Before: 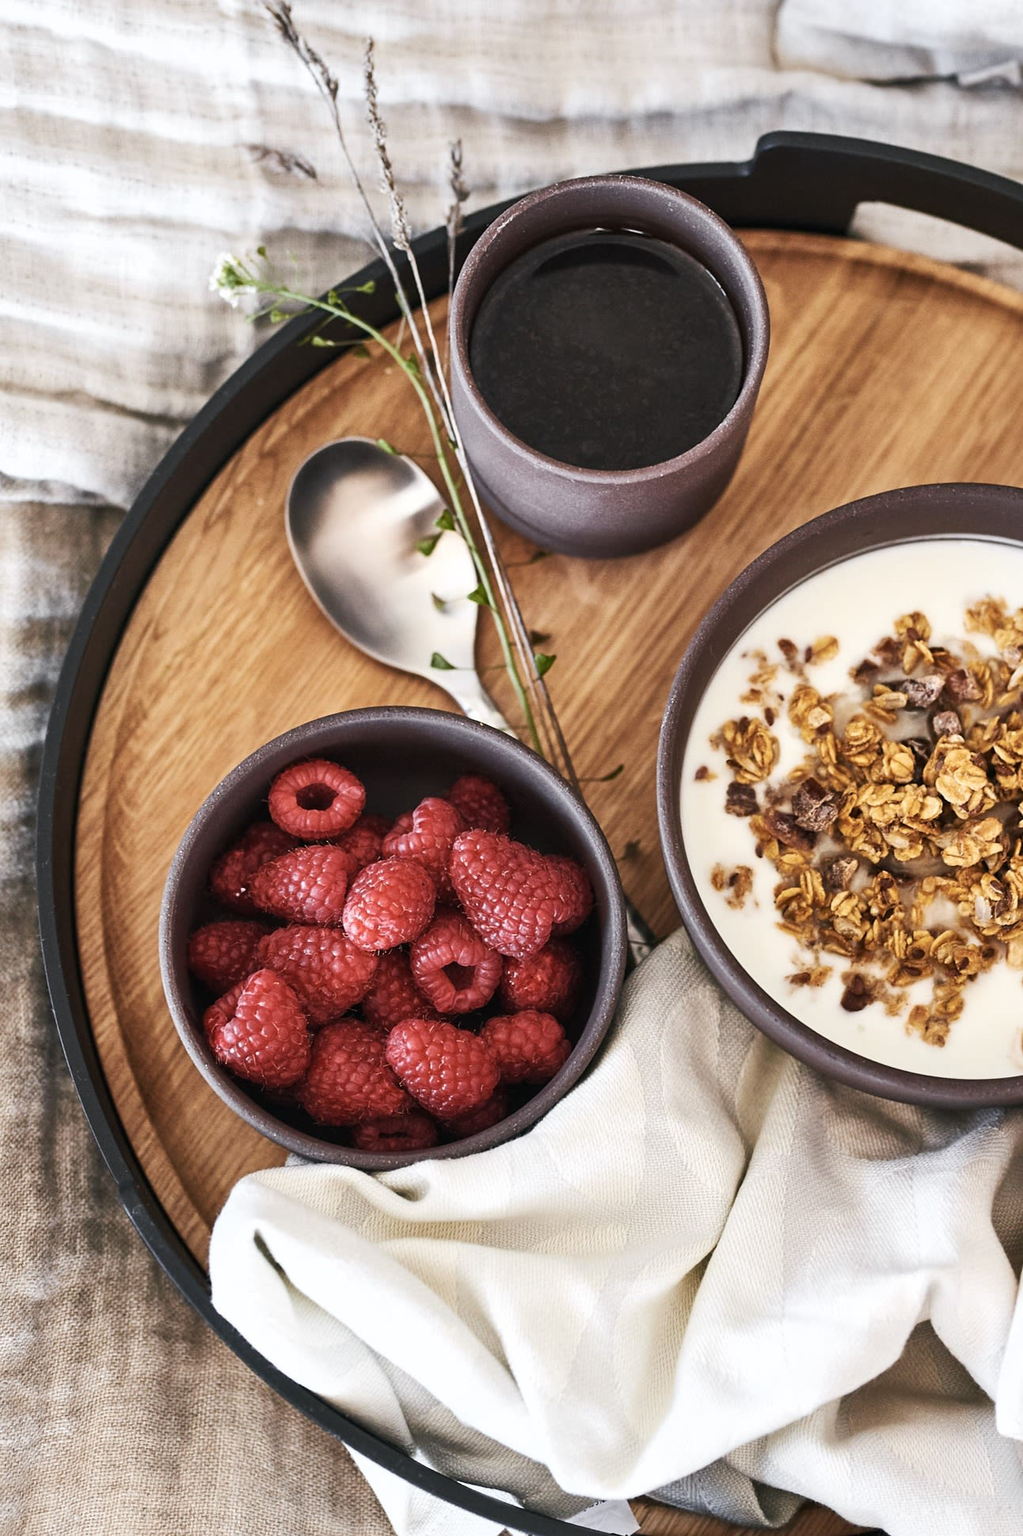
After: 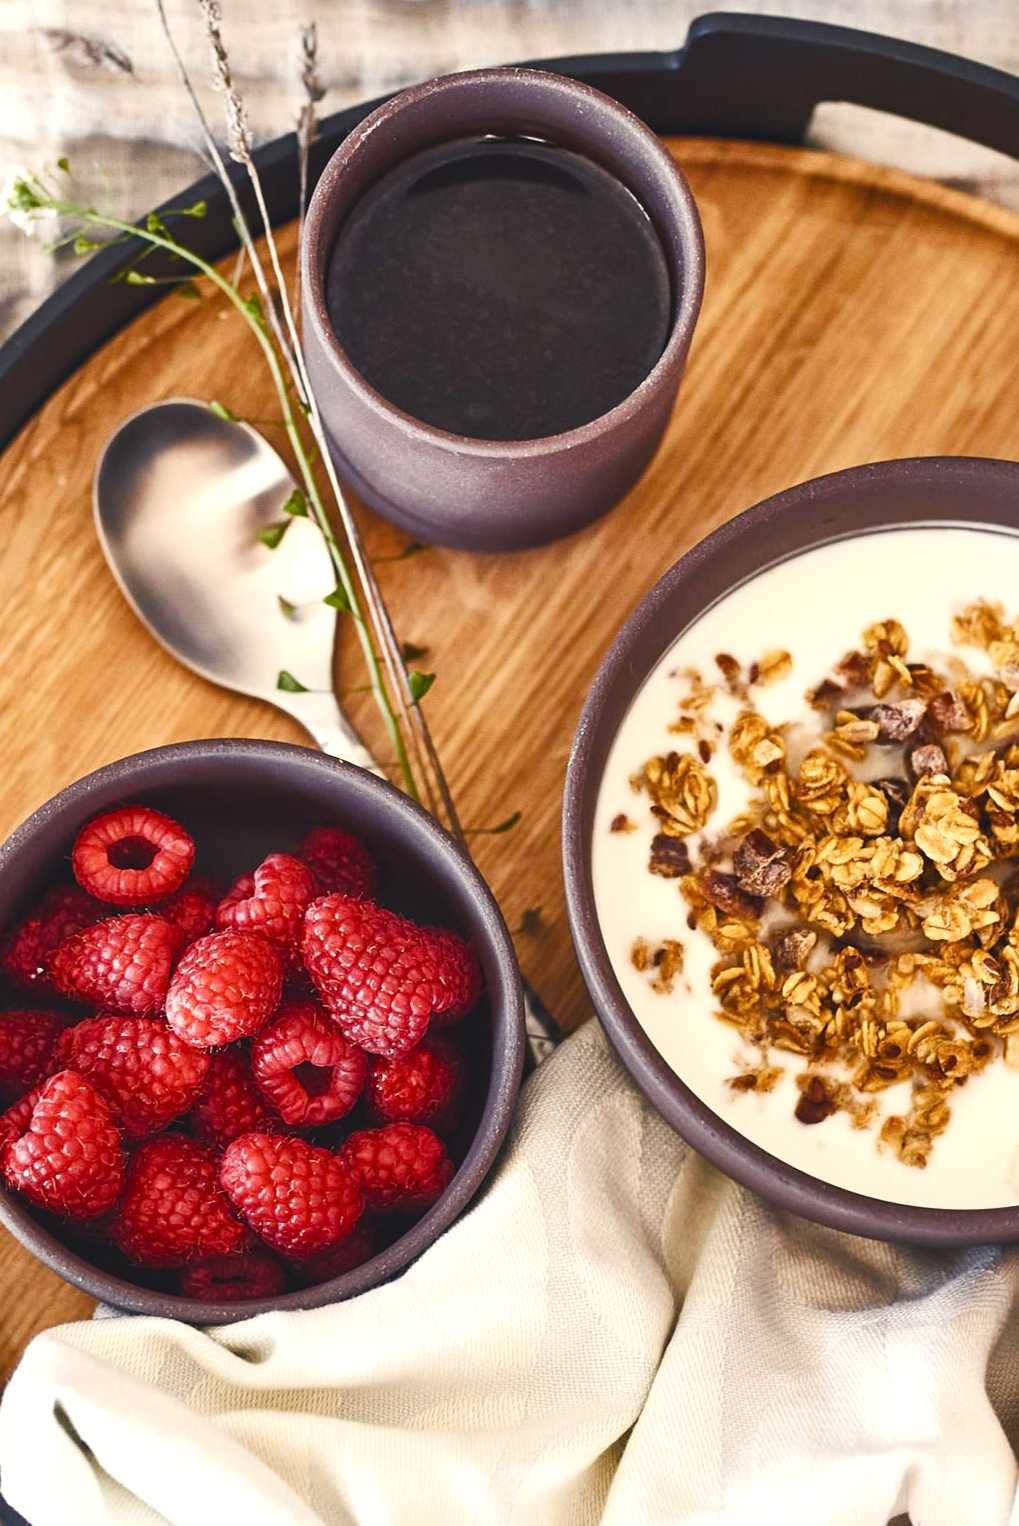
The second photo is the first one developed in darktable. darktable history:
exposure: exposure 0.2 EV, compensate highlight preservation false
color balance rgb: shadows lift › chroma 3%, shadows lift › hue 280.8°, power › hue 330°, highlights gain › chroma 3%, highlights gain › hue 75.6°, global offset › luminance 0.7%, perceptual saturation grading › global saturation 20%, perceptual saturation grading › highlights -25%, perceptual saturation grading › shadows 50%, global vibrance 20.33%
crop and rotate: left 20.74%, top 7.912%, right 0.375%, bottom 13.378%
